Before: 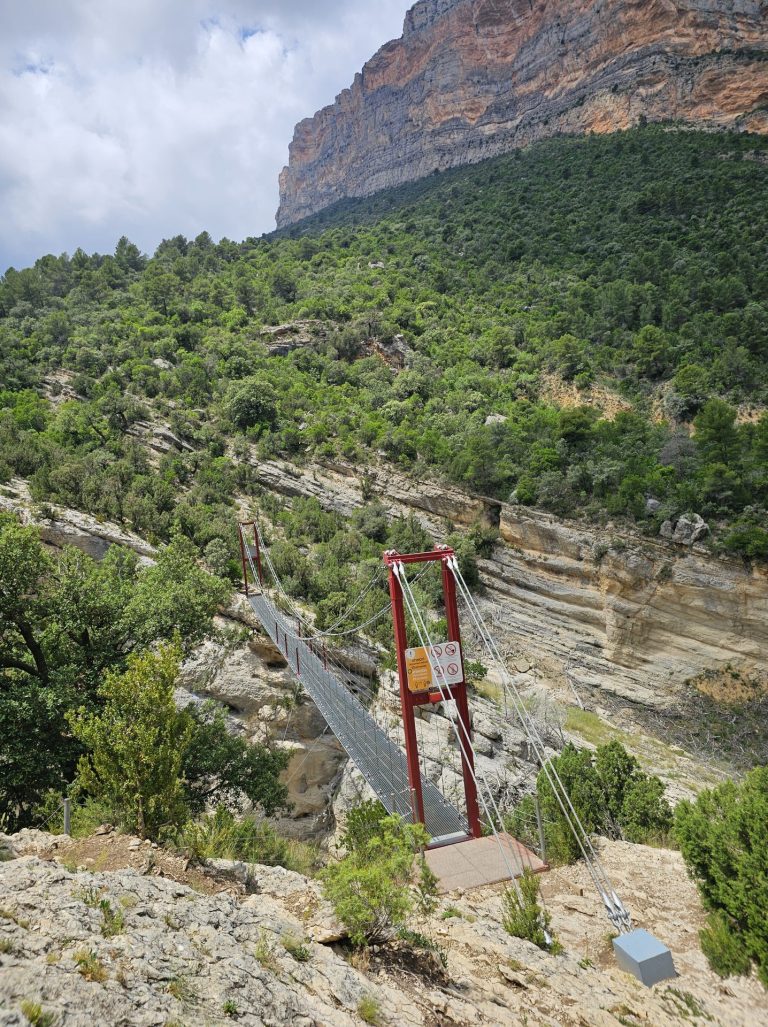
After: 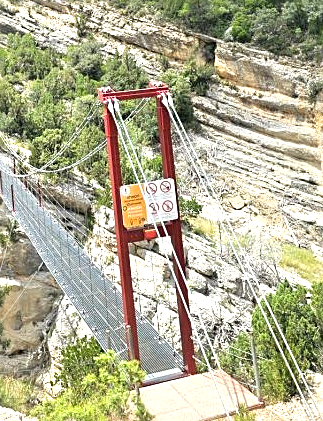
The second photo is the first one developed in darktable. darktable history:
crop: left 37.221%, top 45.169%, right 20.63%, bottom 13.777%
exposure: exposure 1.137 EV, compensate highlight preservation false
rotate and perspective: automatic cropping off
sharpen: on, module defaults
